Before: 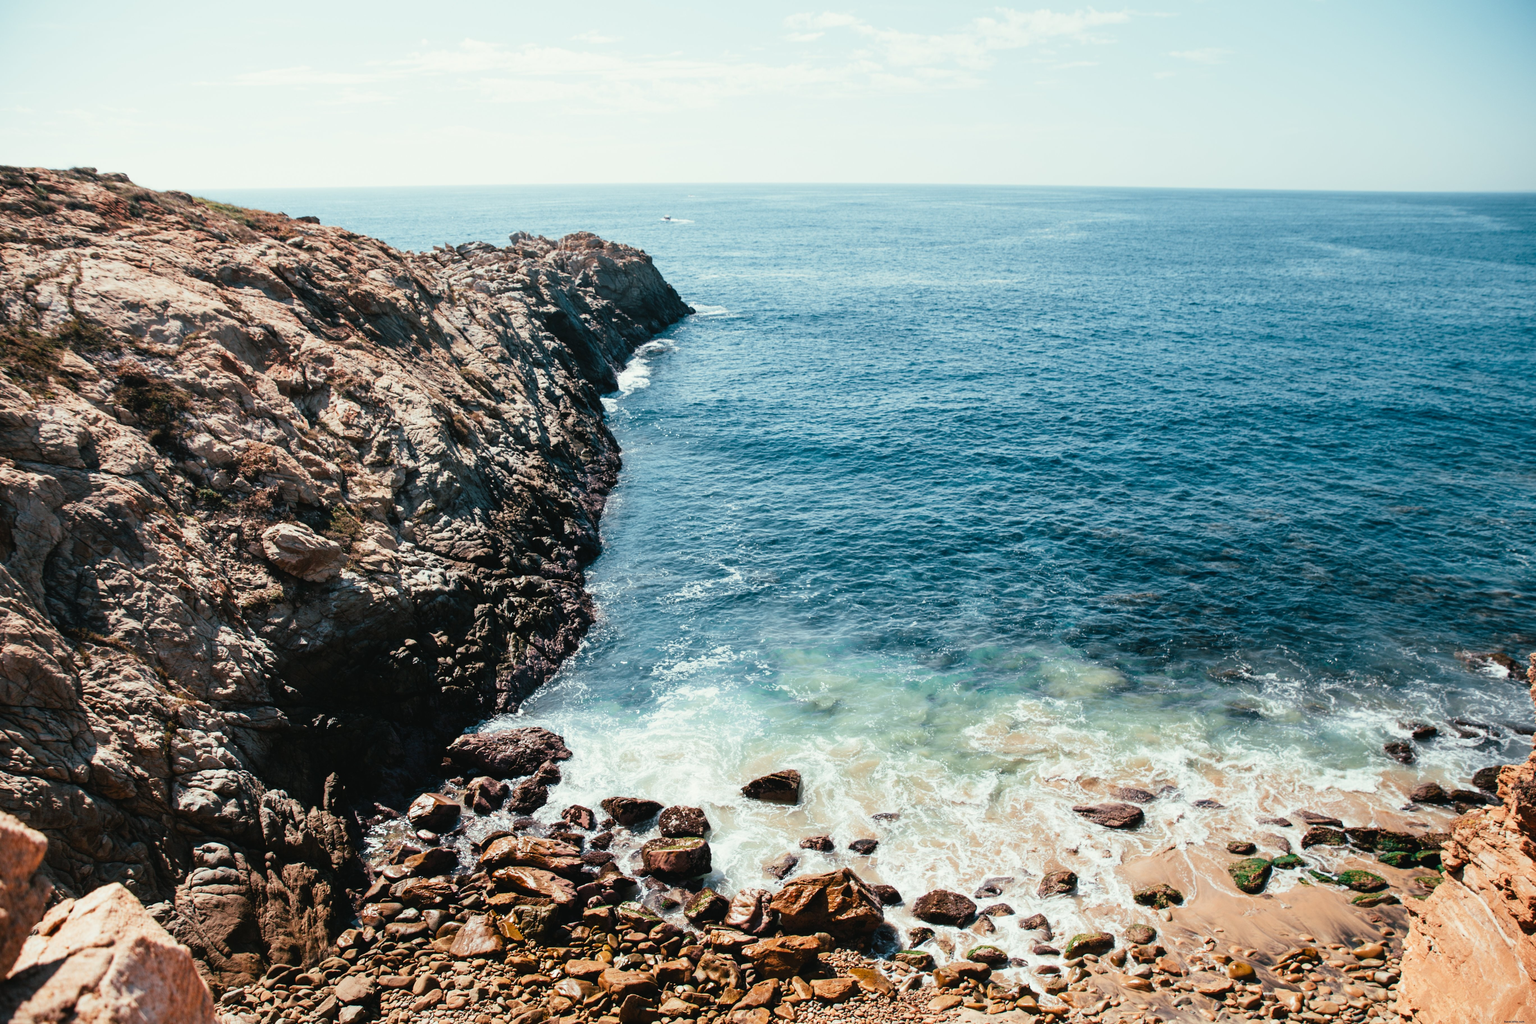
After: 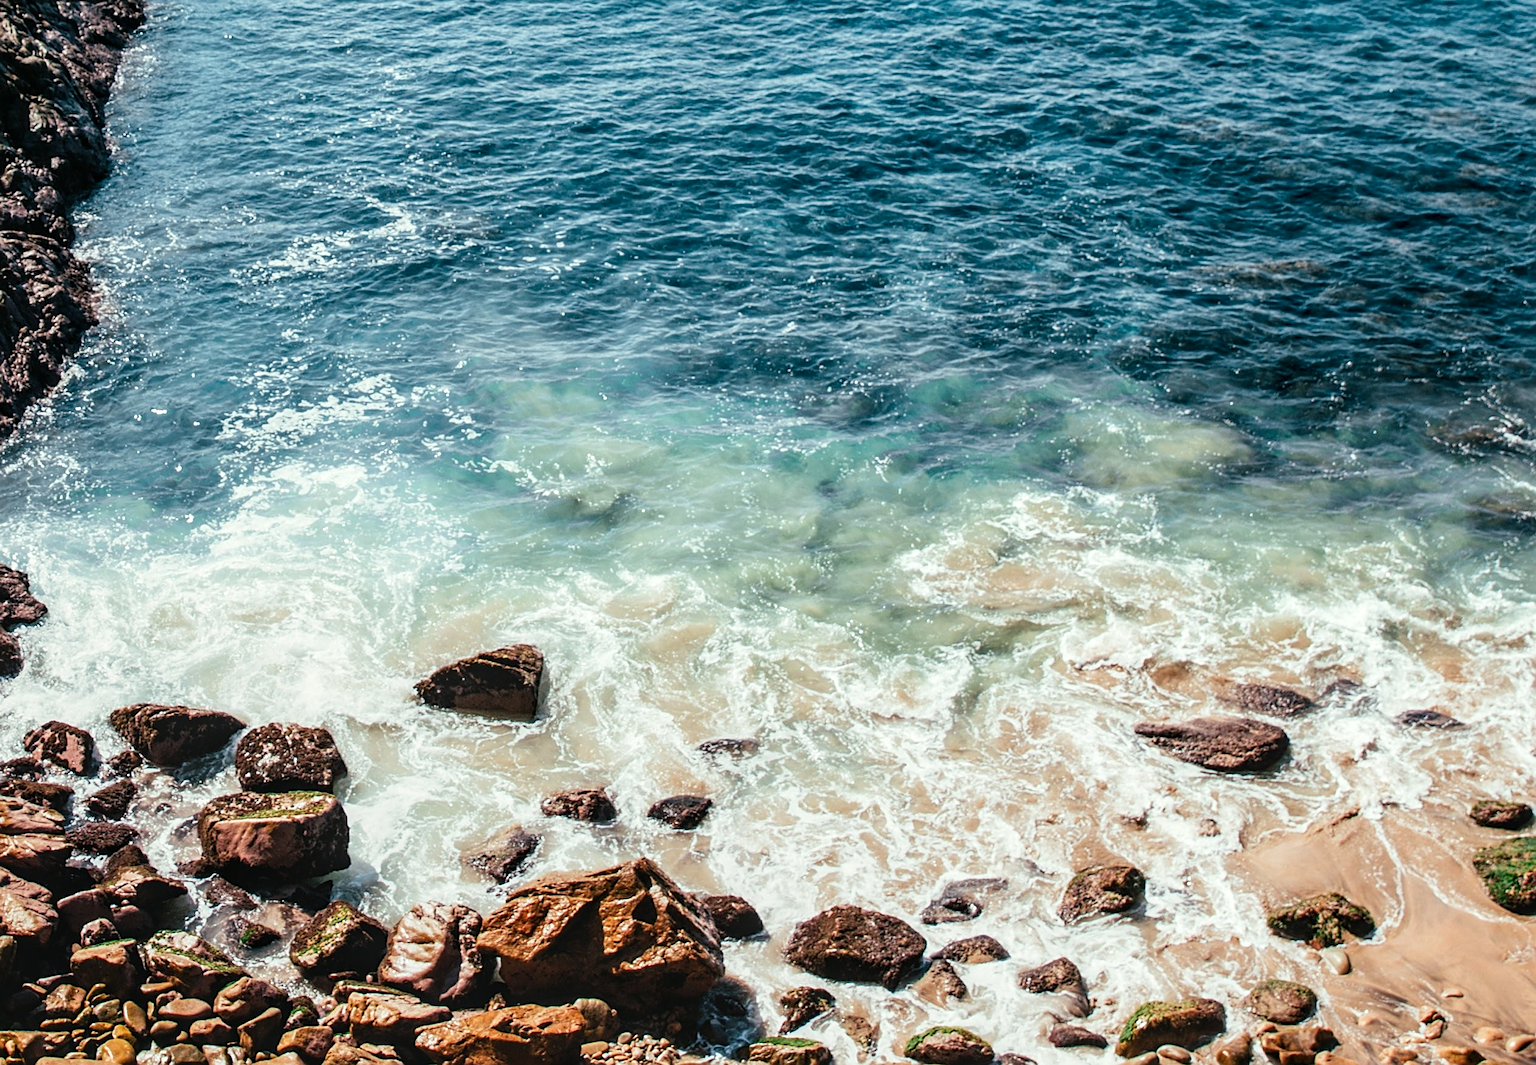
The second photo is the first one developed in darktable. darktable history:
crop: left 35.872%, top 46.219%, right 18.12%, bottom 5.906%
local contrast: detail 130%
sharpen: on, module defaults
